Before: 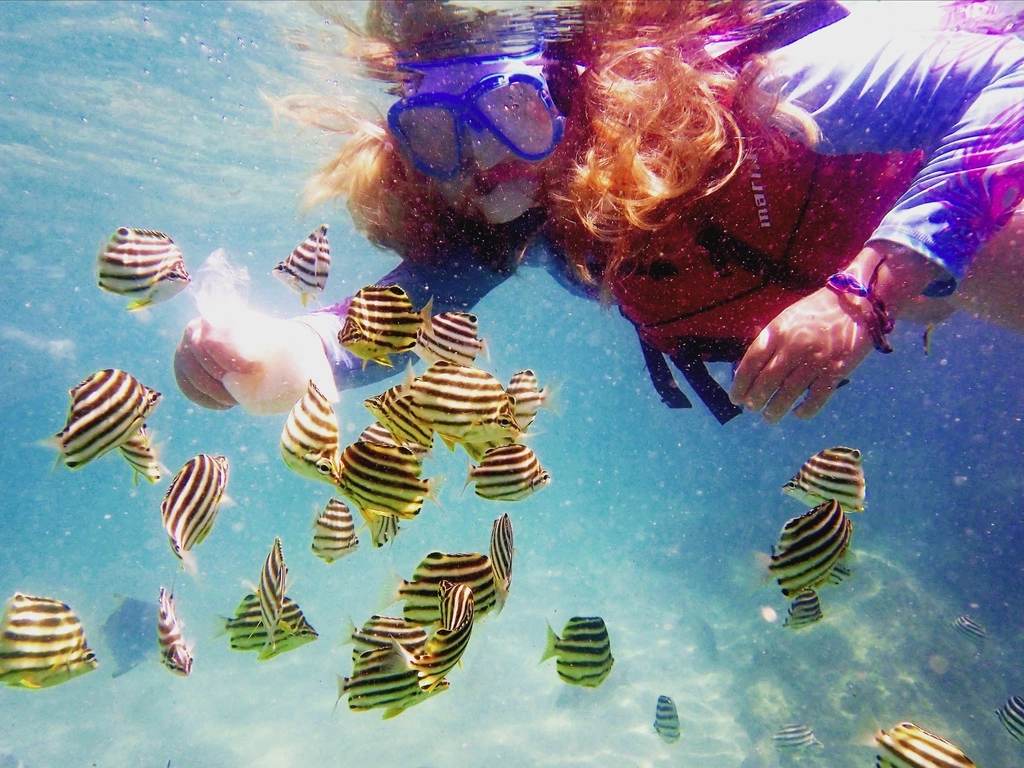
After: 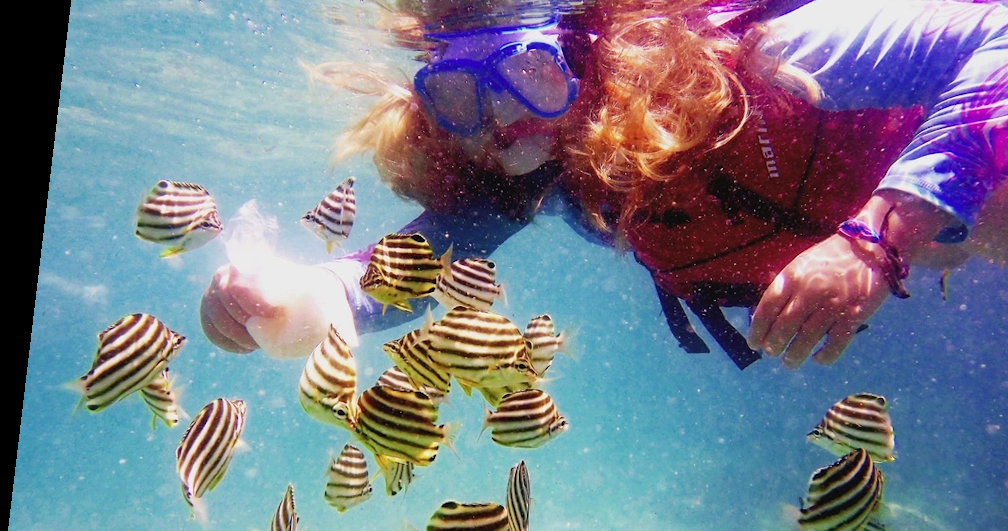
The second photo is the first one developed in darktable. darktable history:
crop: left 1.509%, top 3.452%, right 7.696%, bottom 28.452%
rotate and perspective: rotation 0.128°, lens shift (vertical) -0.181, lens shift (horizontal) -0.044, shear 0.001, automatic cropping off
